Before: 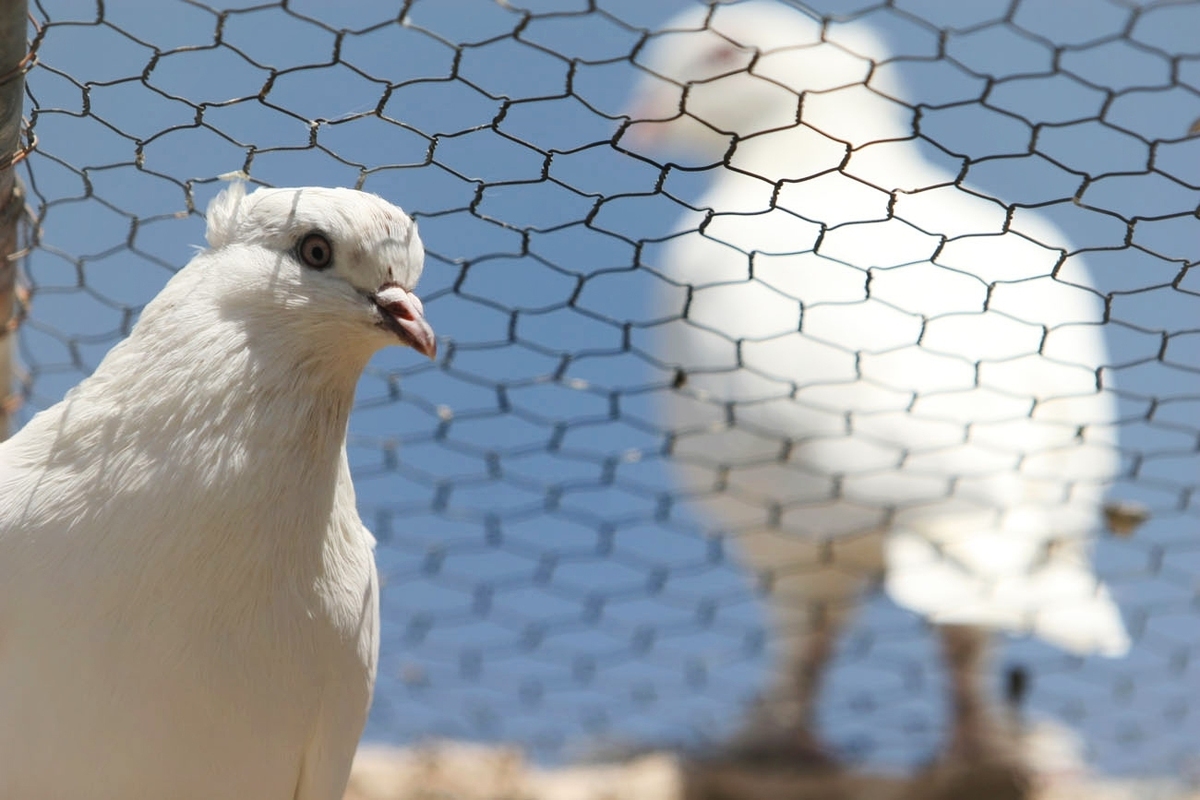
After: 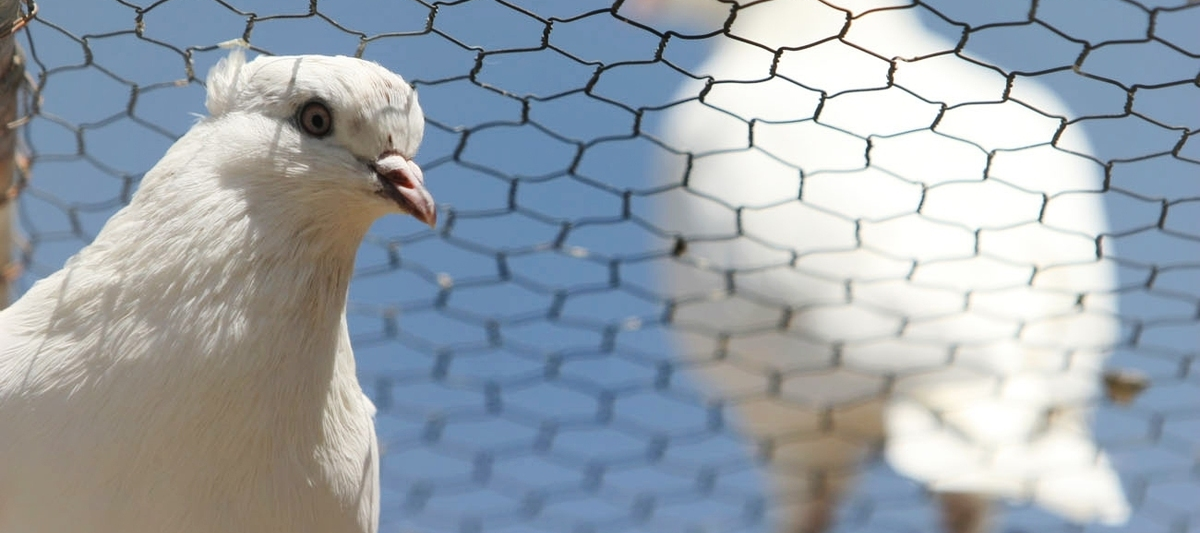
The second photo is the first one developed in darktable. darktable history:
crop: top 16.533%, bottom 16.728%
